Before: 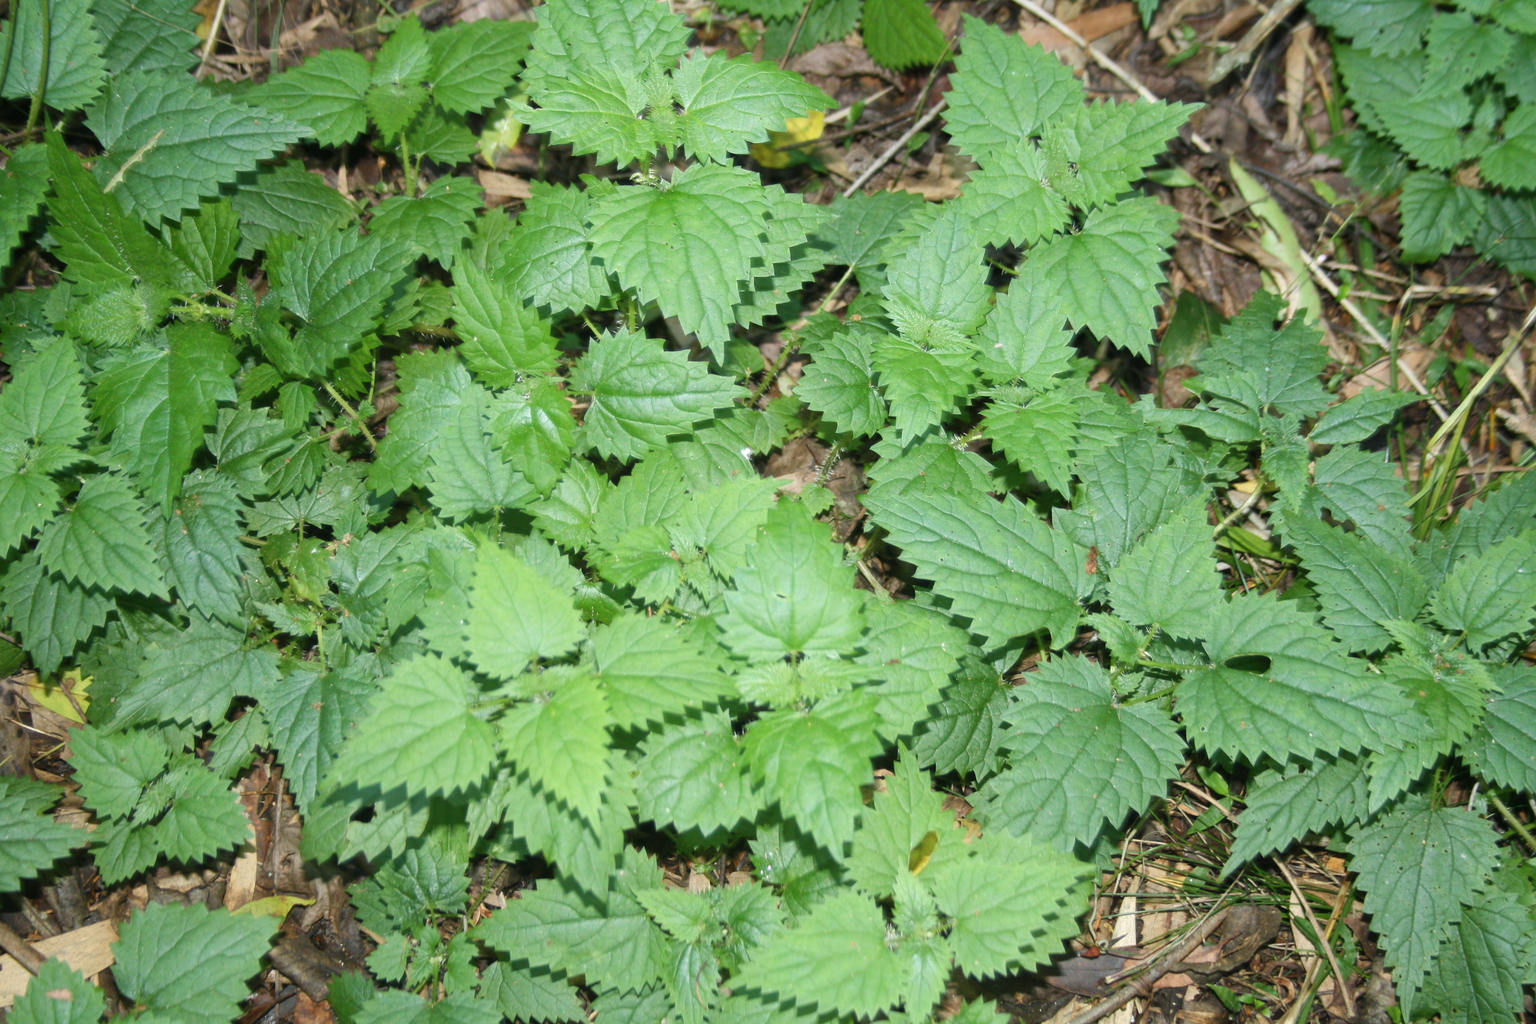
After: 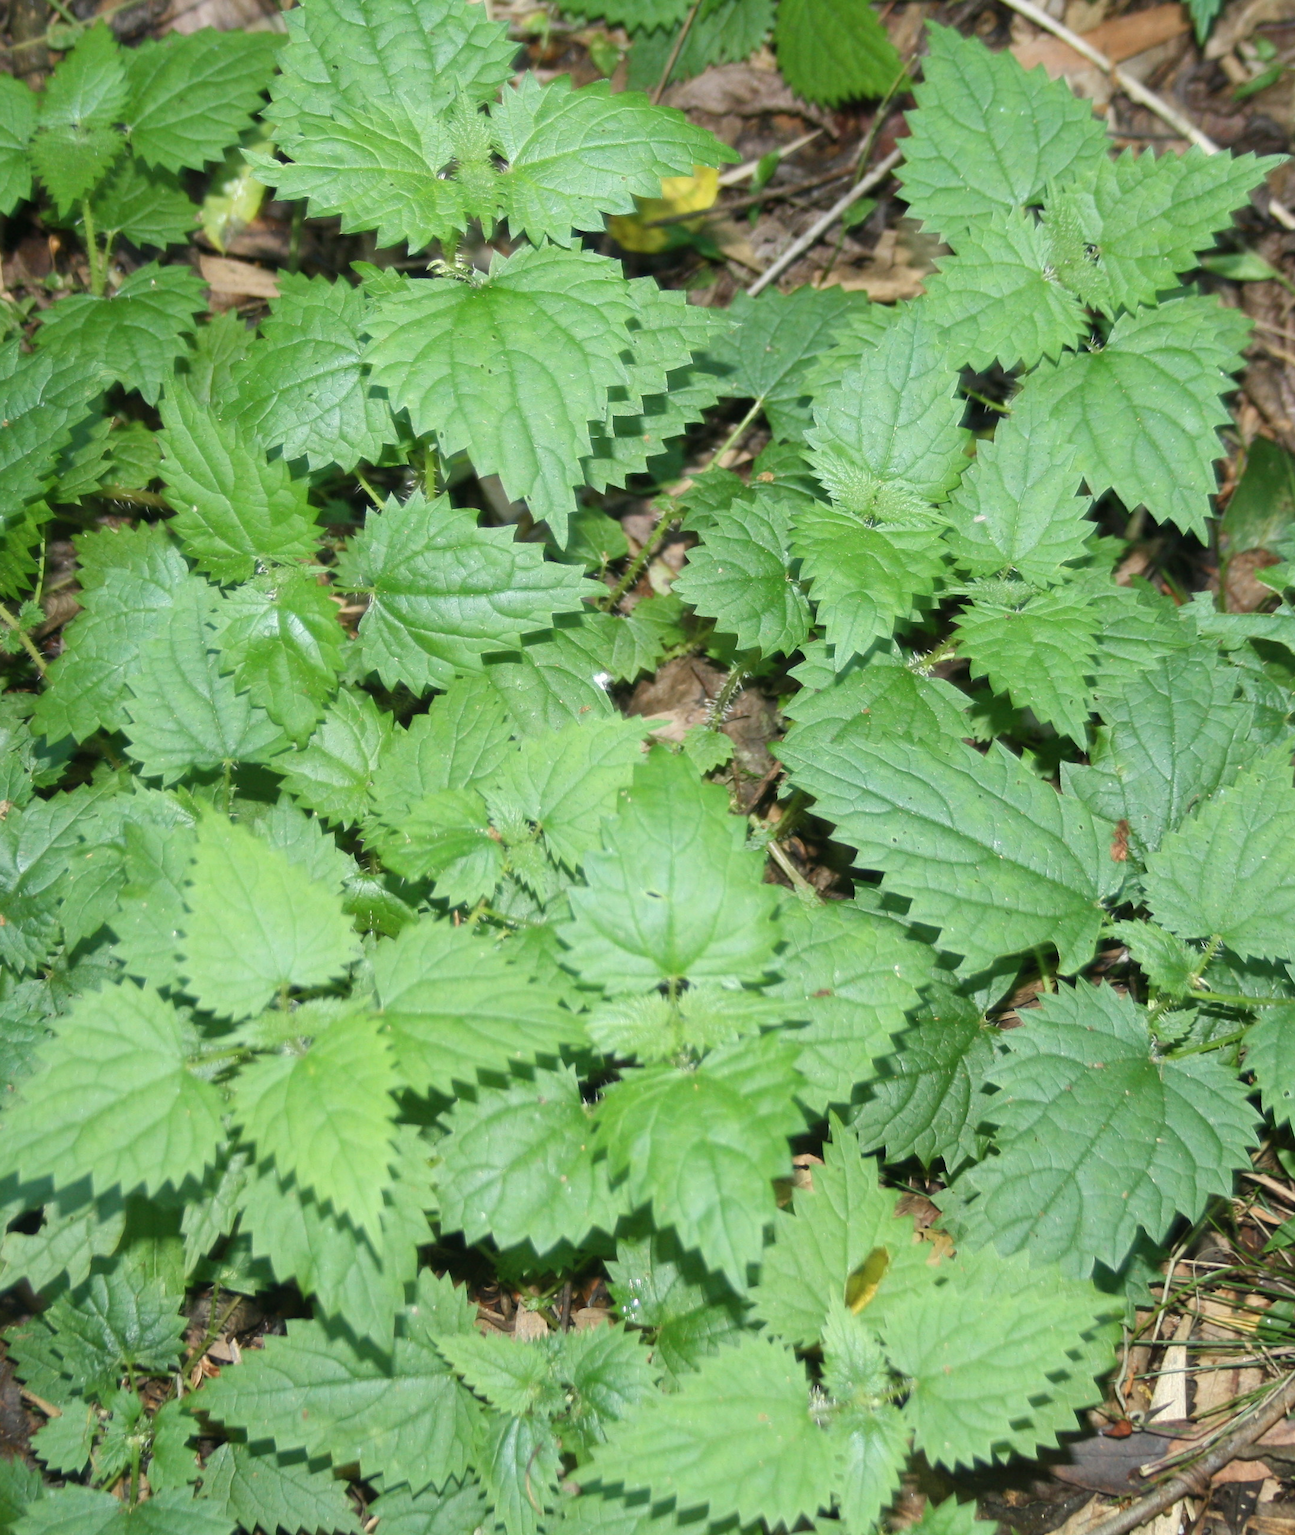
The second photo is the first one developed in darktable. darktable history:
crop and rotate: left 22.516%, right 21.234%
white balance: red 1, blue 1
